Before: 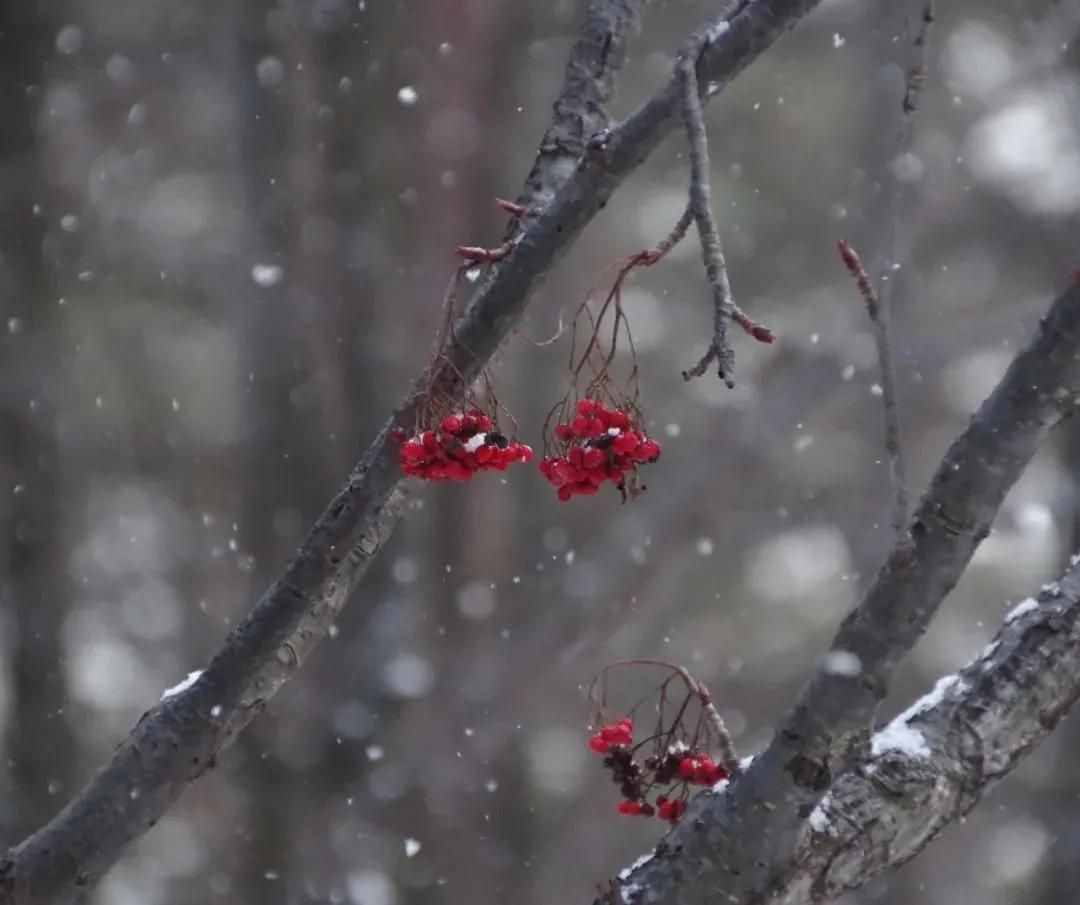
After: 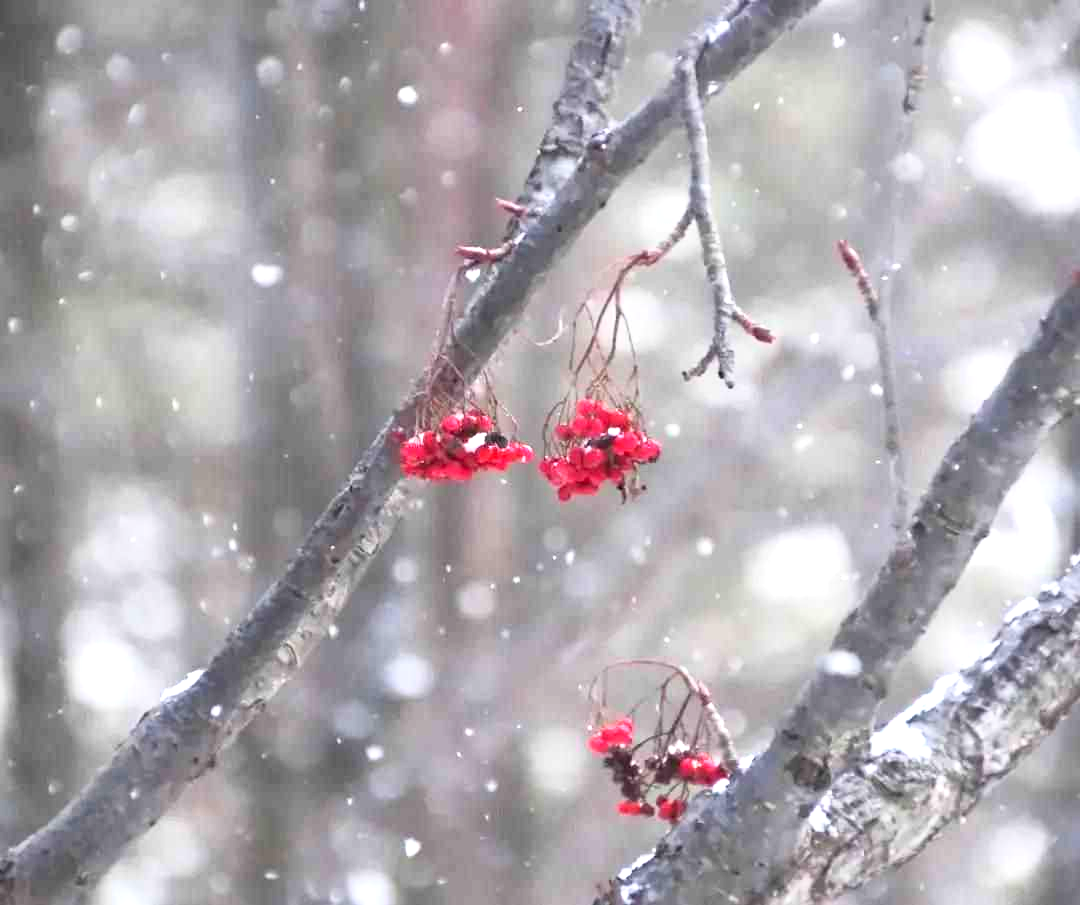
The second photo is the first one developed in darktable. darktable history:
exposure: black level correction 0.001, exposure 1.646 EV, compensate exposure bias true, compensate highlight preservation false
base curve: curves: ch0 [(0, 0) (0.666, 0.806) (1, 1)]
